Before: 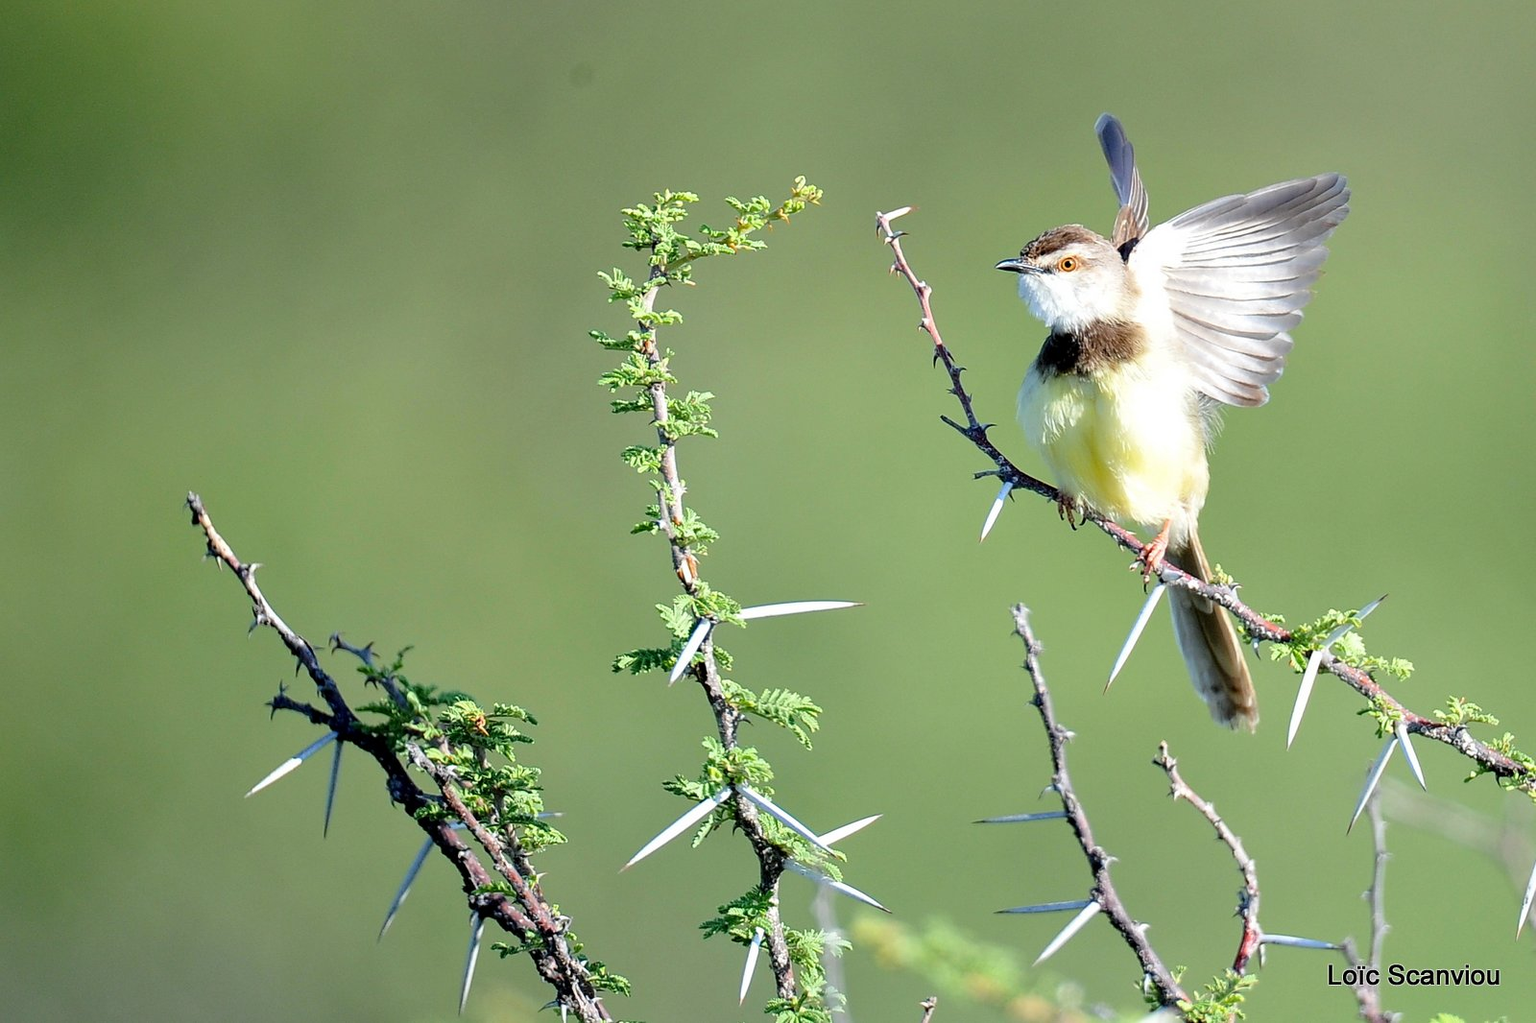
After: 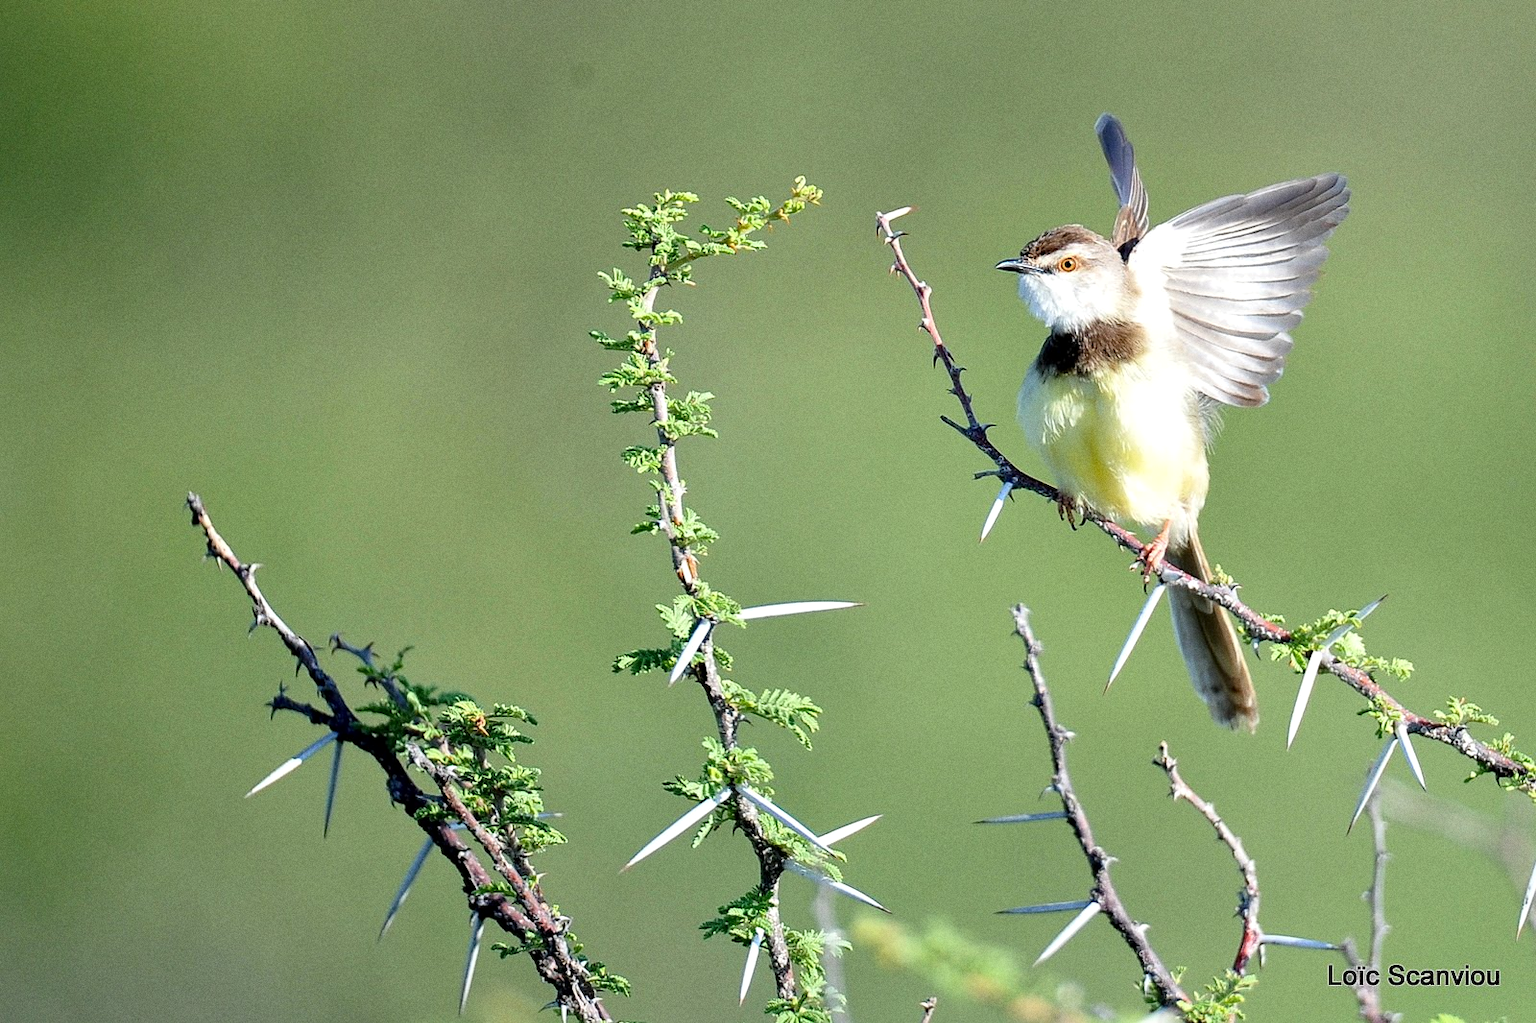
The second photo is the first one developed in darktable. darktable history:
local contrast: mode bilateral grid, contrast 20, coarseness 50, detail 120%, midtone range 0.2
grain: coarseness 0.09 ISO
